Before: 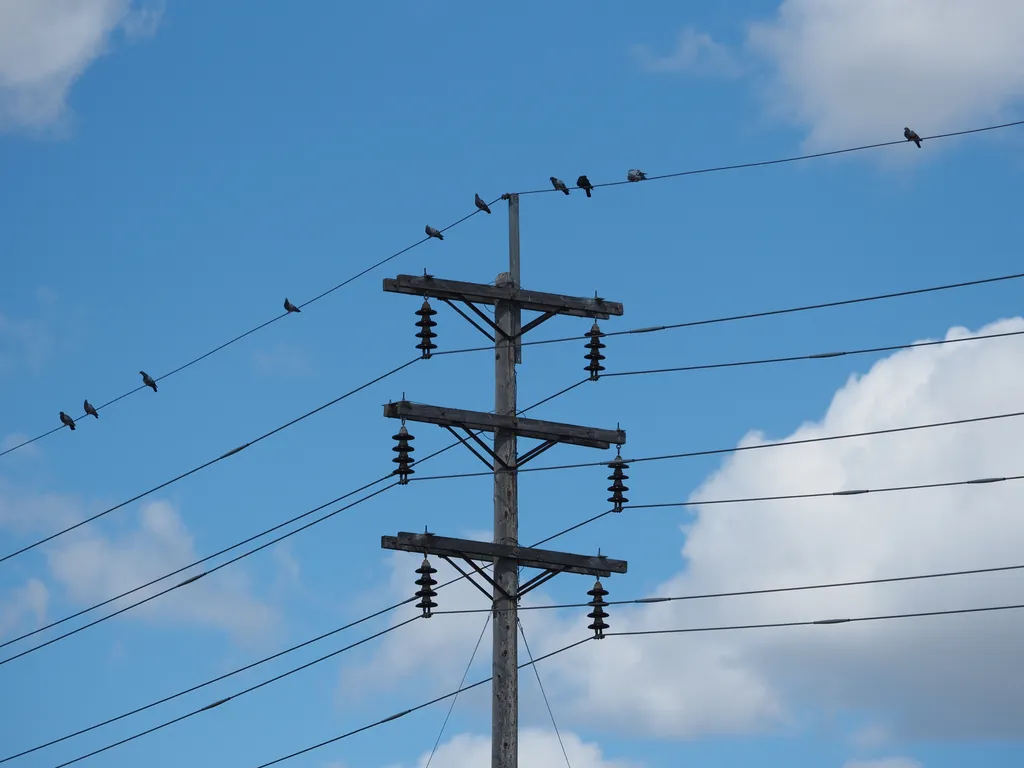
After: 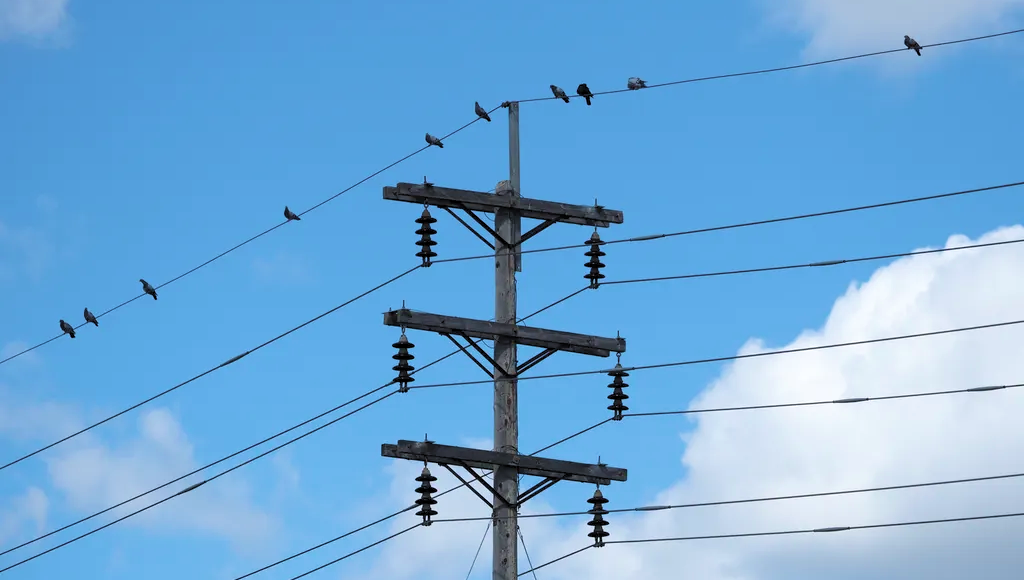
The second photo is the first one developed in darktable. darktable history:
contrast brightness saturation: brightness 0.115
crop and rotate: top 12.103%, bottom 12.26%
velvia: strength 28.33%
levels: levels [0.062, 0.494, 0.925]
